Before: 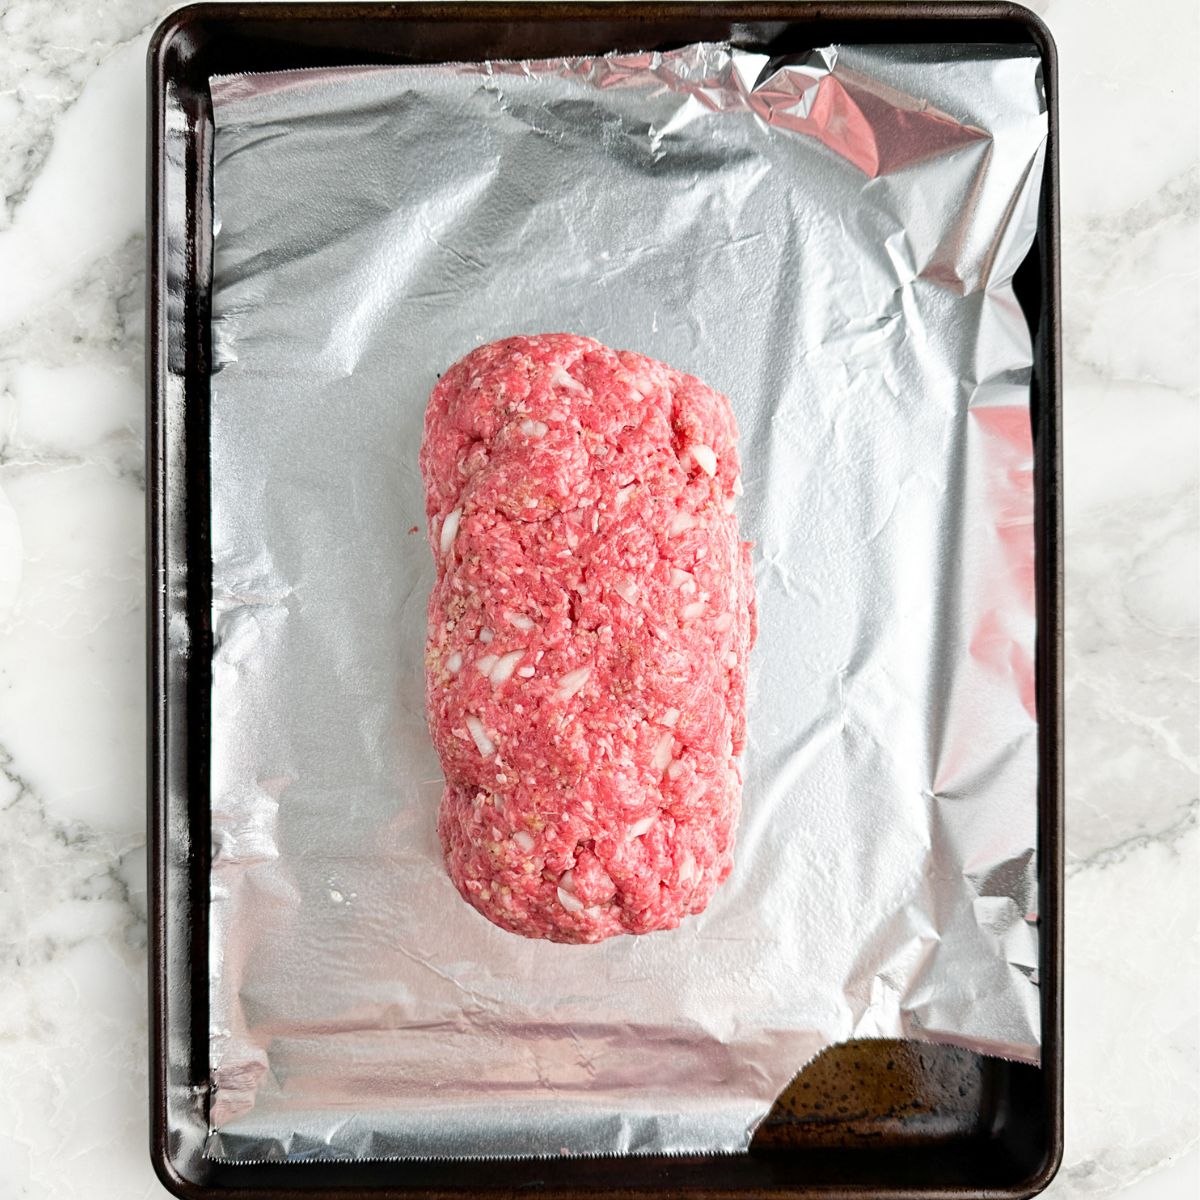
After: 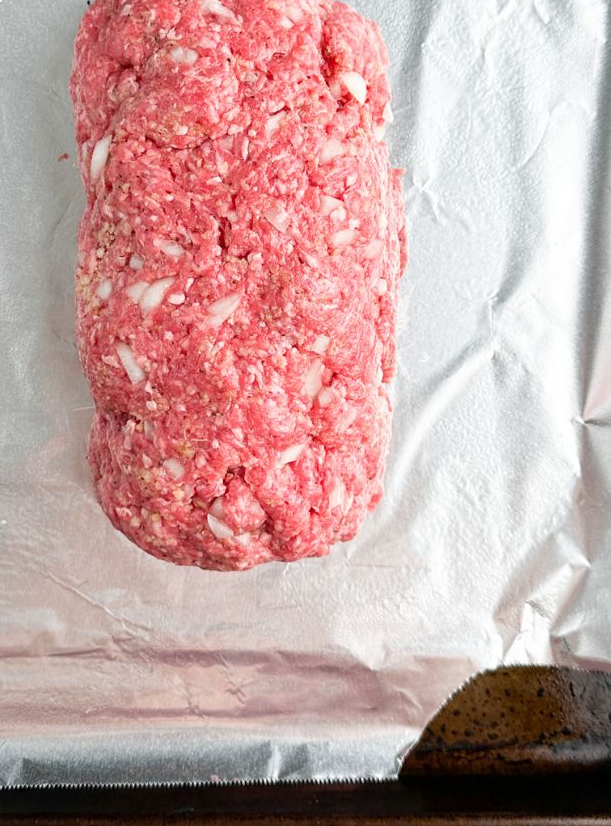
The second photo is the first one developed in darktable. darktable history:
crop and rotate: left 29.237%, top 31.152%, right 19.807%
exposure: compensate highlight preservation false
